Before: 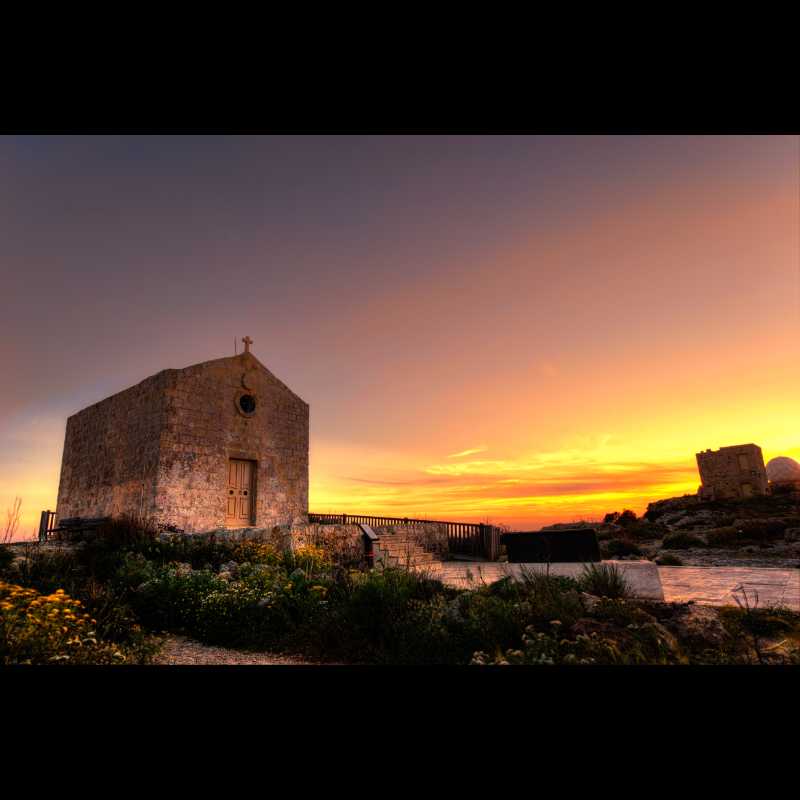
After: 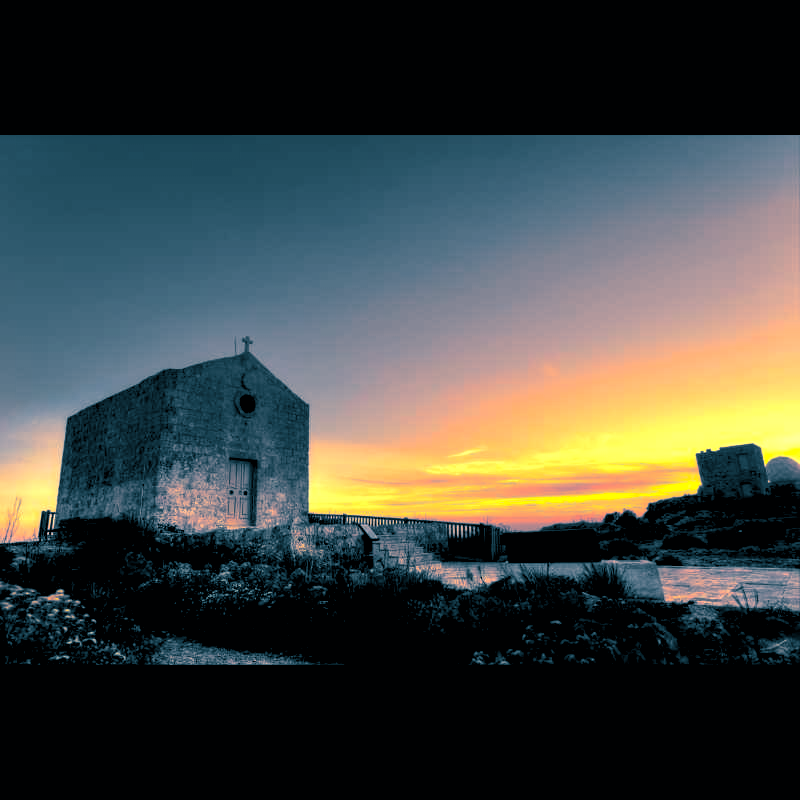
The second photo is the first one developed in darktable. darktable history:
color correction: highlights a* -0.95, highlights b* 4.5, shadows a* 3.55
split-toning: shadows › hue 212.4°, balance -70
rgb levels: levels [[0.01, 0.419, 0.839], [0, 0.5, 1], [0, 0.5, 1]]
